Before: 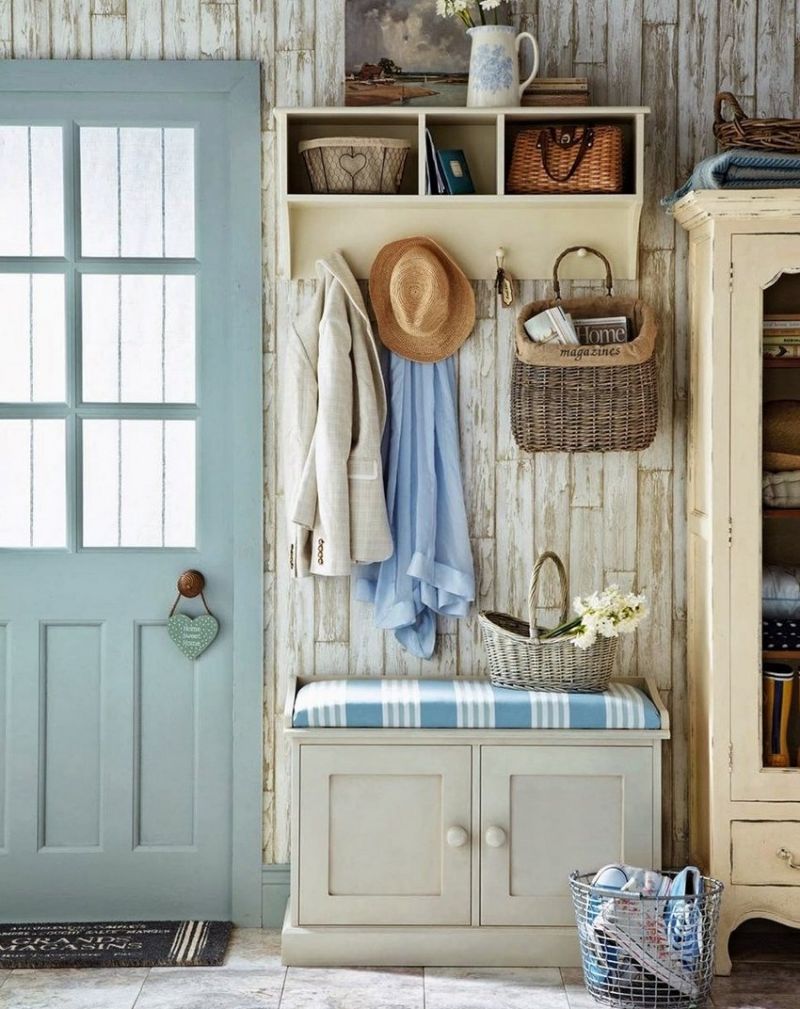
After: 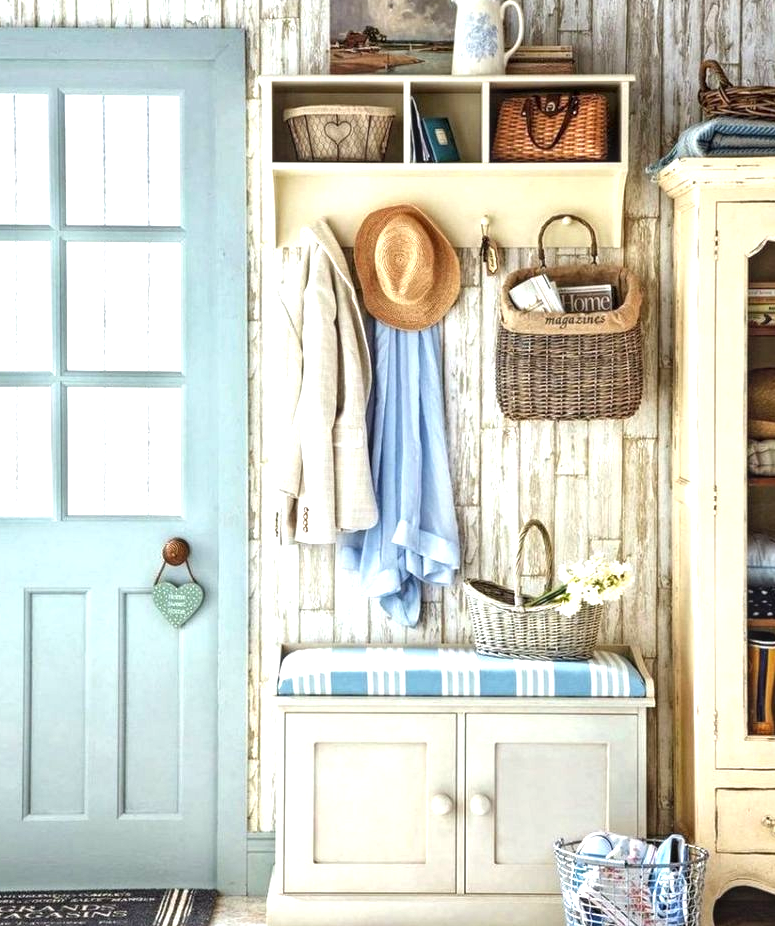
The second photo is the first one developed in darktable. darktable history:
local contrast: on, module defaults
crop: left 1.964%, top 3.251%, right 1.122%, bottom 4.933%
exposure: black level correction 0, exposure 1 EV, compensate exposure bias true, compensate highlight preservation false
